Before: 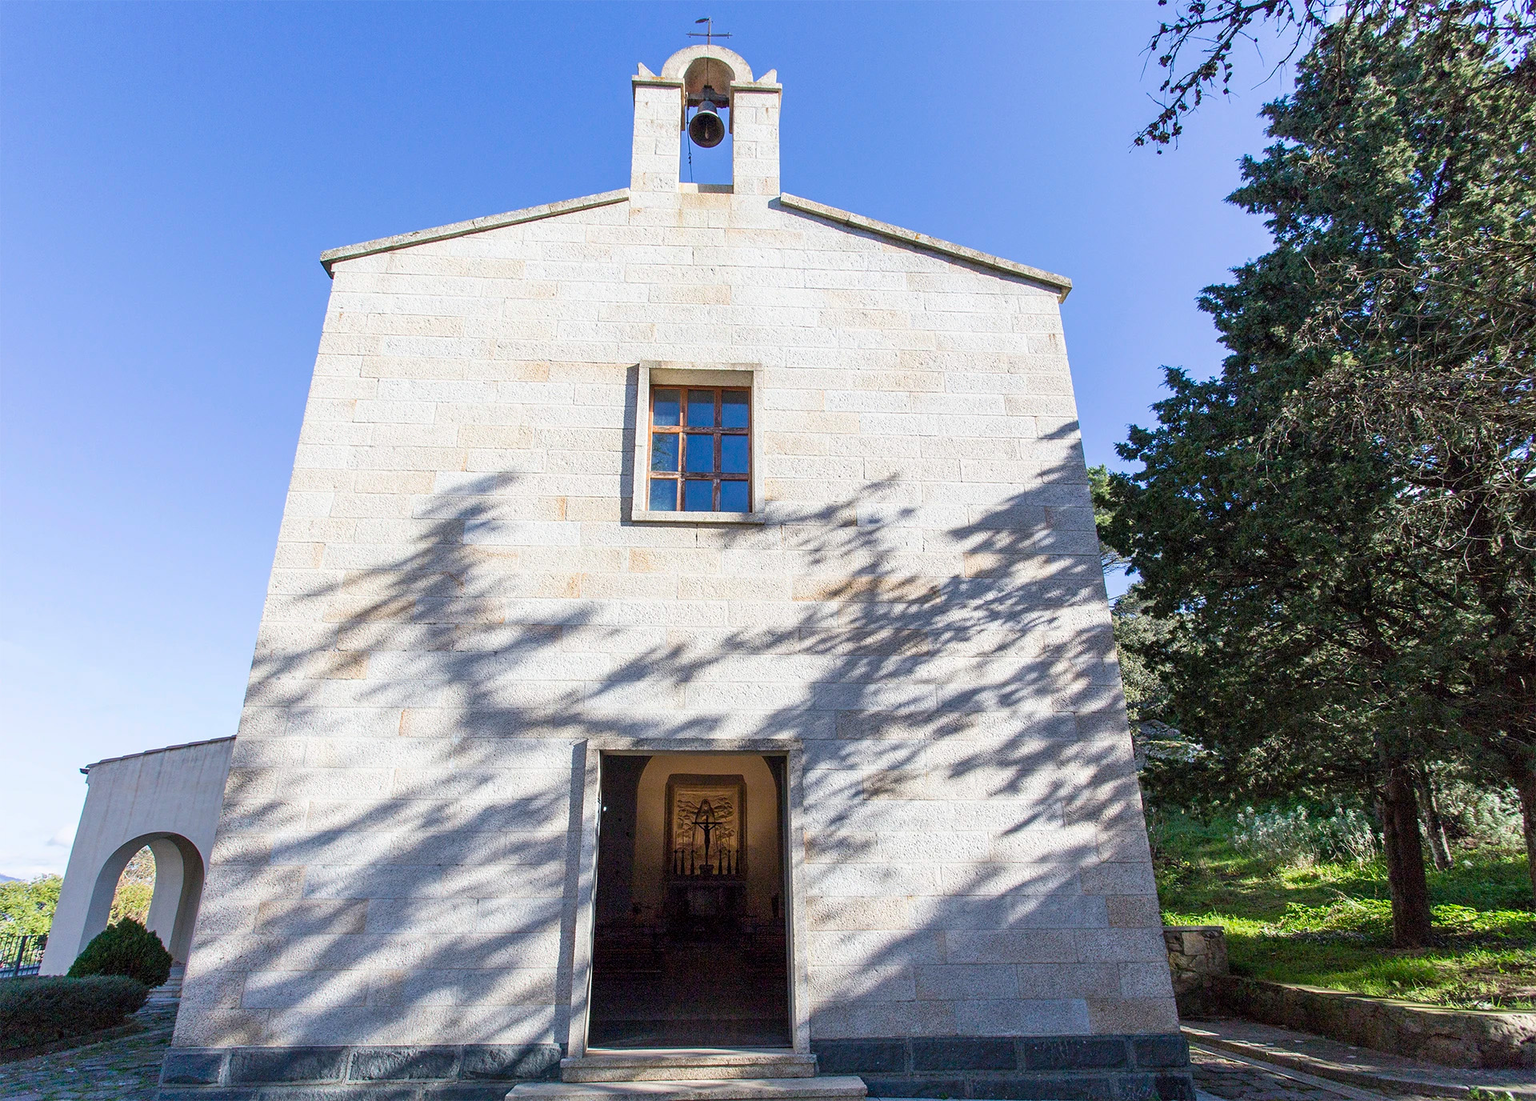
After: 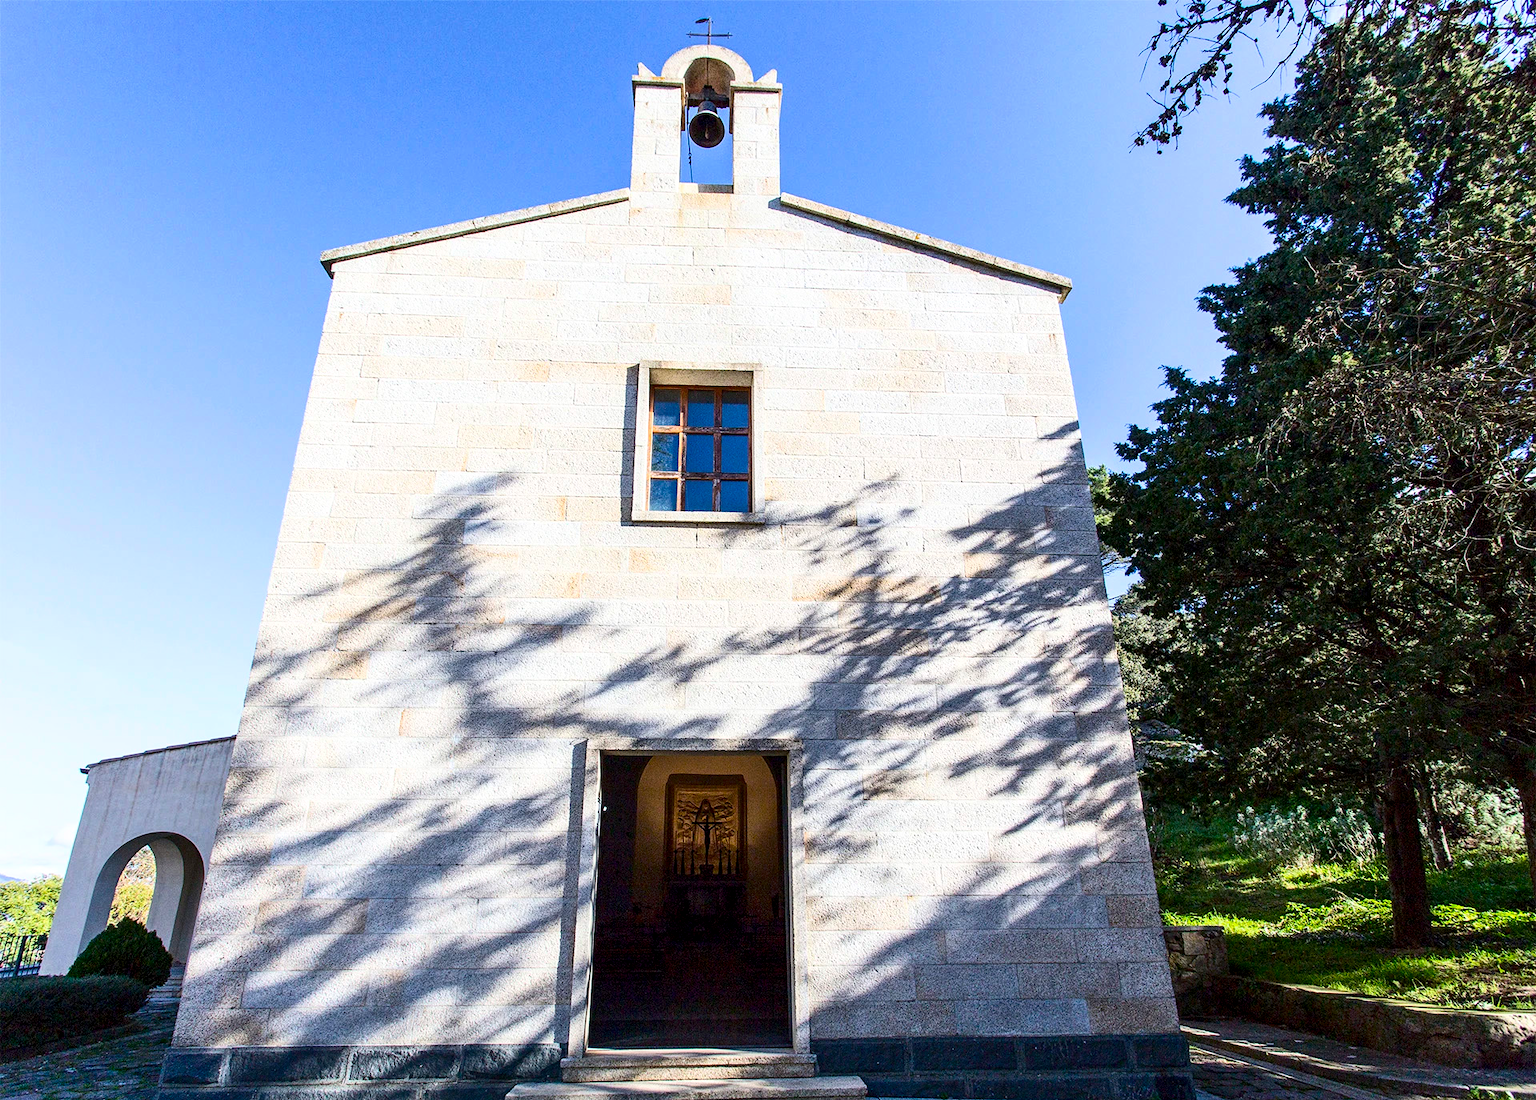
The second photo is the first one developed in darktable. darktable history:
local contrast: highlights 100%, shadows 100%, detail 120%, midtone range 0.2
contrast brightness saturation: contrast 0.28
color balance rgb: perceptual saturation grading › global saturation 20%, global vibrance 10%
